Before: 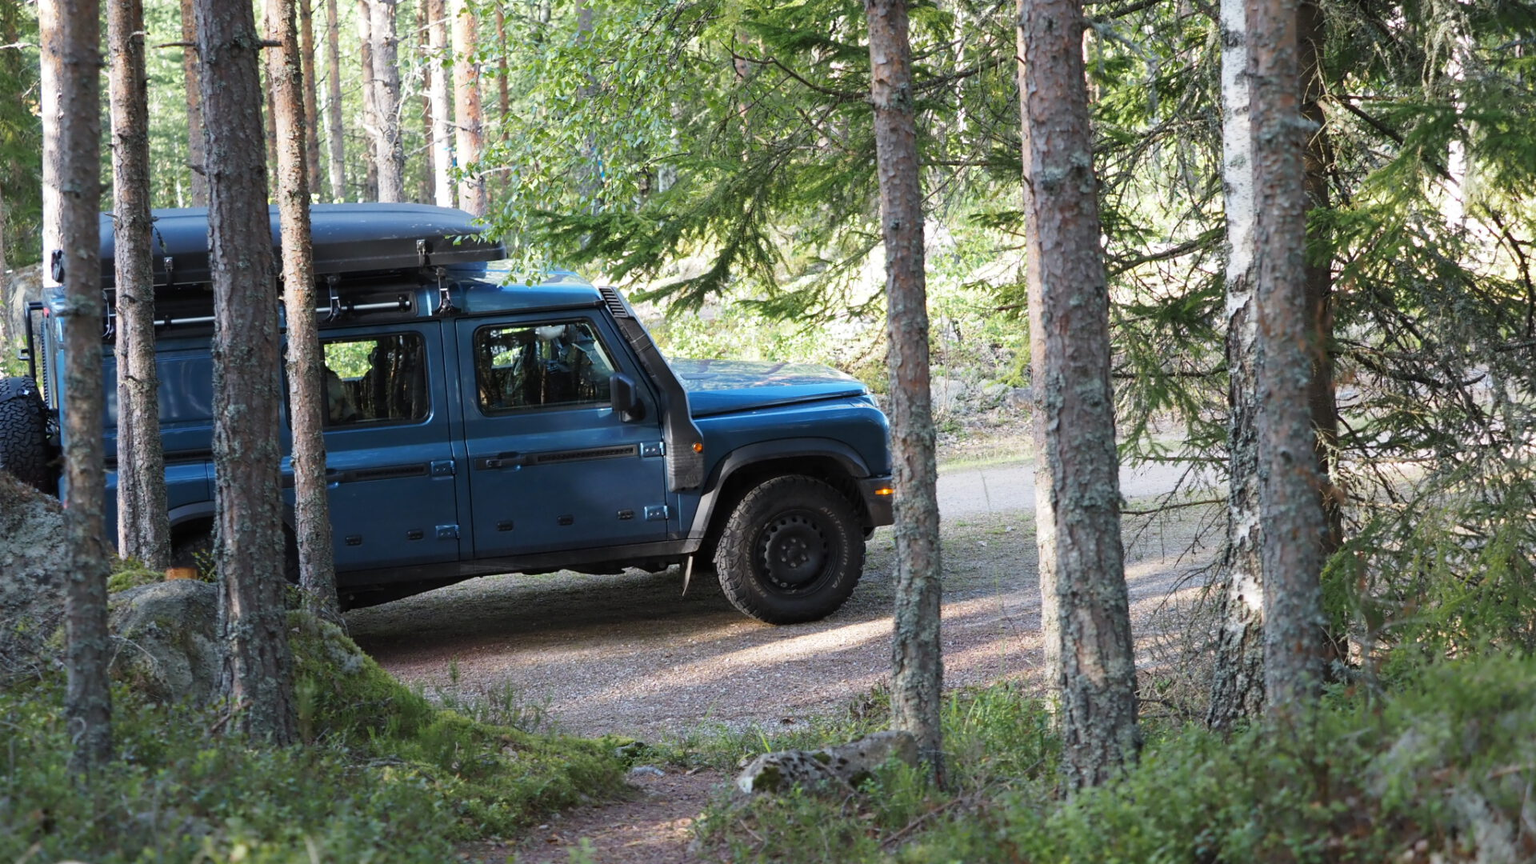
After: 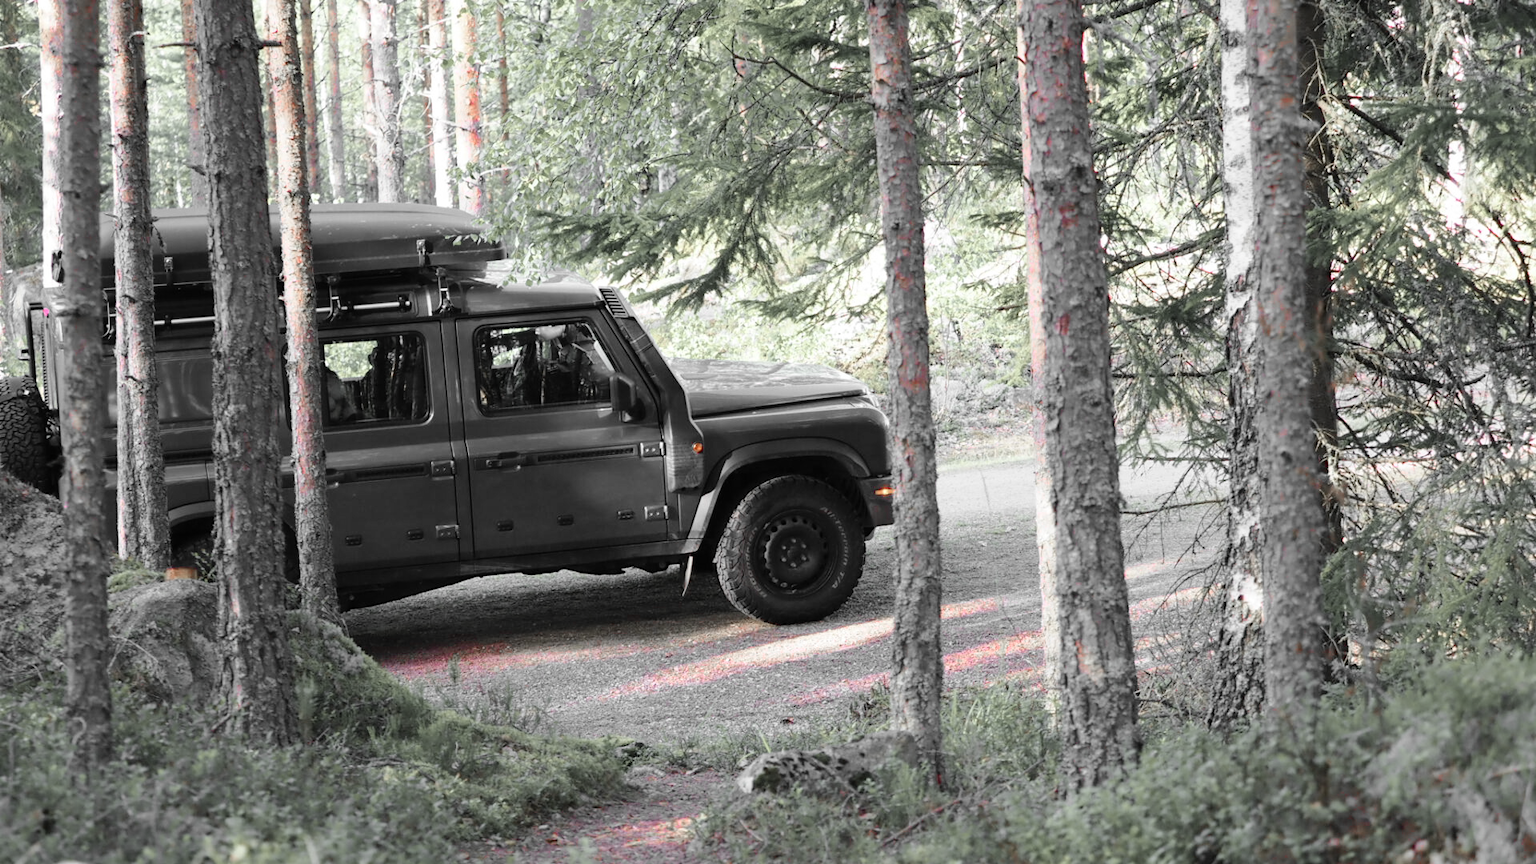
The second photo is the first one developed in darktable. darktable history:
shadows and highlights: radius 337.17, shadows 29.01, soften with gaussian
tone curve: curves: ch0 [(0, 0) (0.051, 0.047) (0.102, 0.099) (0.228, 0.275) (0.432, 0.535) (0.695, 0.778) (0.908, 0.946) (1, 1)]; ch1 [(0, 0) (0.339, 0.298) (0.402, 0.363) (0.453, 0.413) (0.485, 0.469) (0.494, 0.493) (0.504, 0.501) (0.525, 0.534) (0.563, 0.595) (0.597, 0.638) (1, 1)]; ch2 [(0, 0) (0.48, 0.48) (0.504, 0.5) (0.539, 0.554) (0.59, 0.63) (0.642, 0.684) (0.824, 0.815) (1, 1)], color space Lab, independent channels, preserve colors none
color zones: curves: ch1 [(0, 0.831) (0.08, 0.771) (0.157, 0.268) (0.241, 0.207) (0.562, -0.005) (0.714, -0.013) (0.876, 0.01) (1, 0.831)]
